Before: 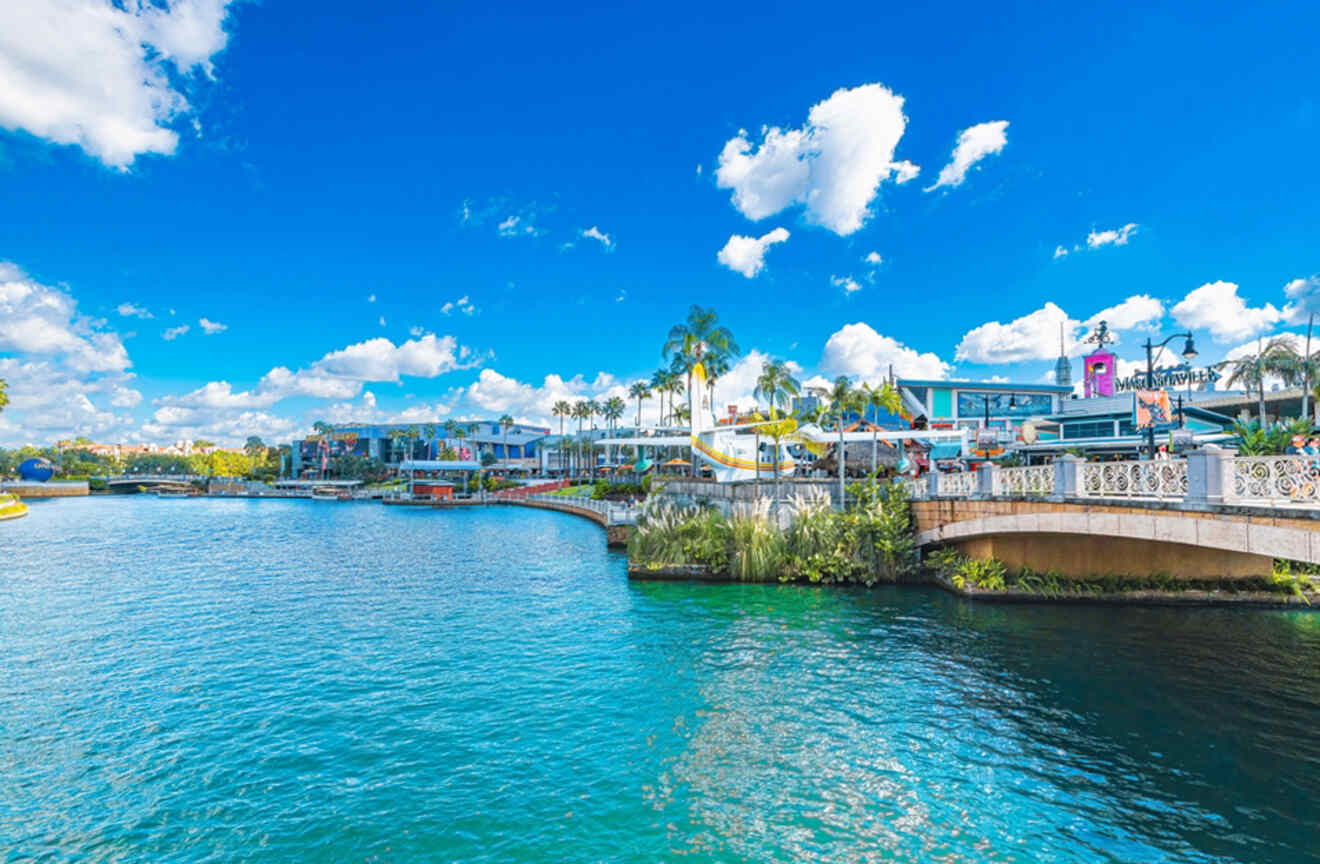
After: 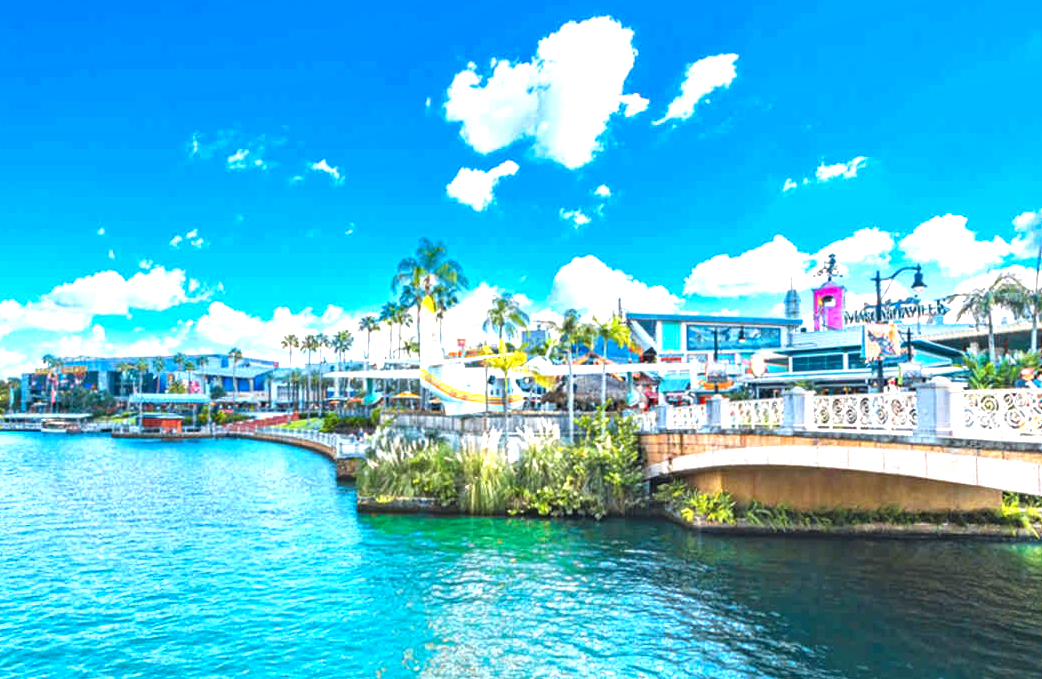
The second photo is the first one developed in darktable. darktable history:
shadows and highlights: shadows 29.55, highlights -30.26, low approximation 0.01, soften with gaussian
exposure: black level correction 0, exposure 1 EV, compensate highlight preservation false
crop and rotate: left 20.575%, top 7.824%, right 0.479%, bottom 13.571%
local contrast: mode bilateral grid, contrast 9, coarseness 25, detail 115%, midtone range 0.2
